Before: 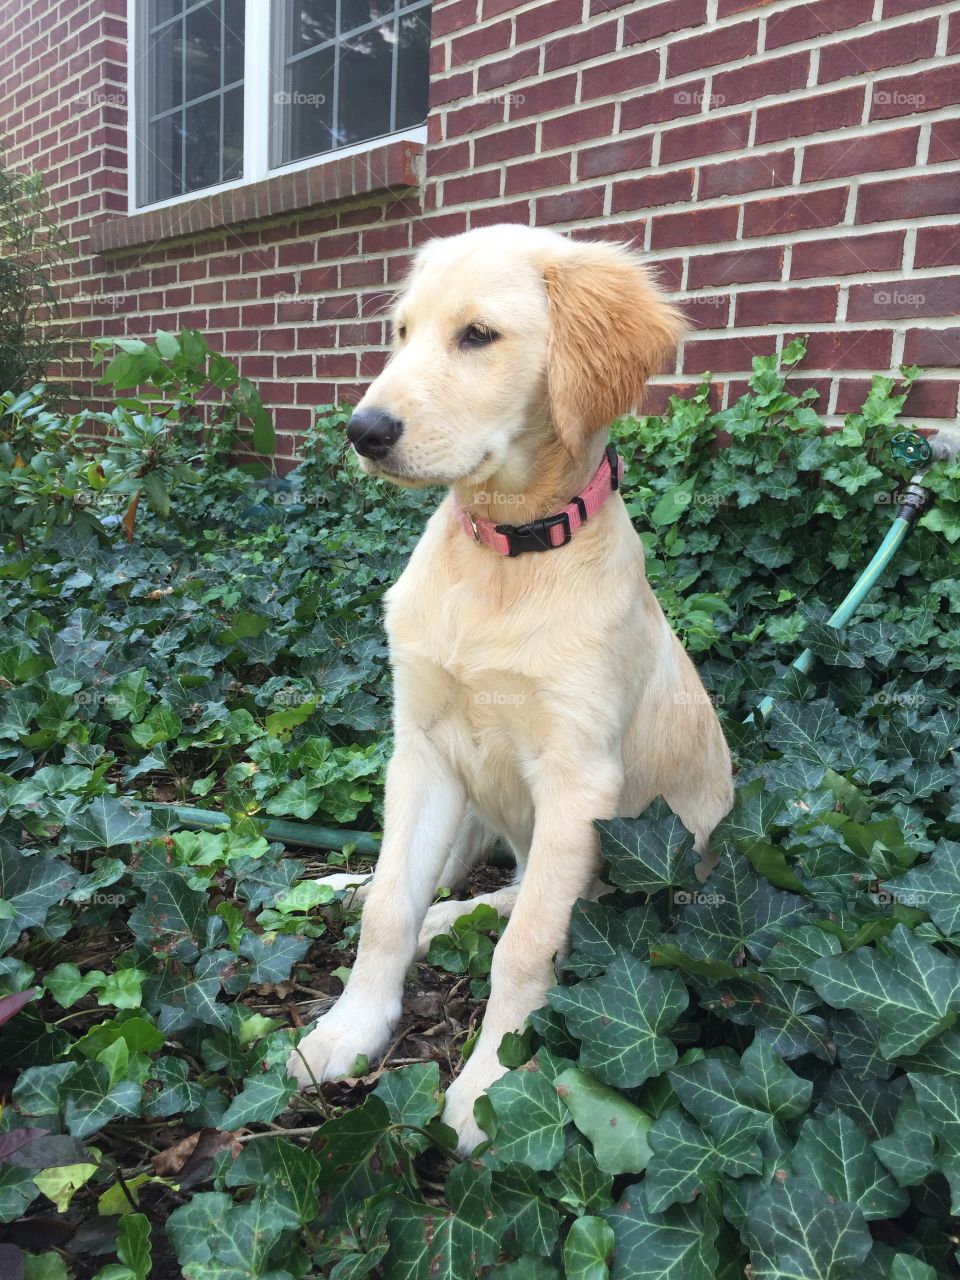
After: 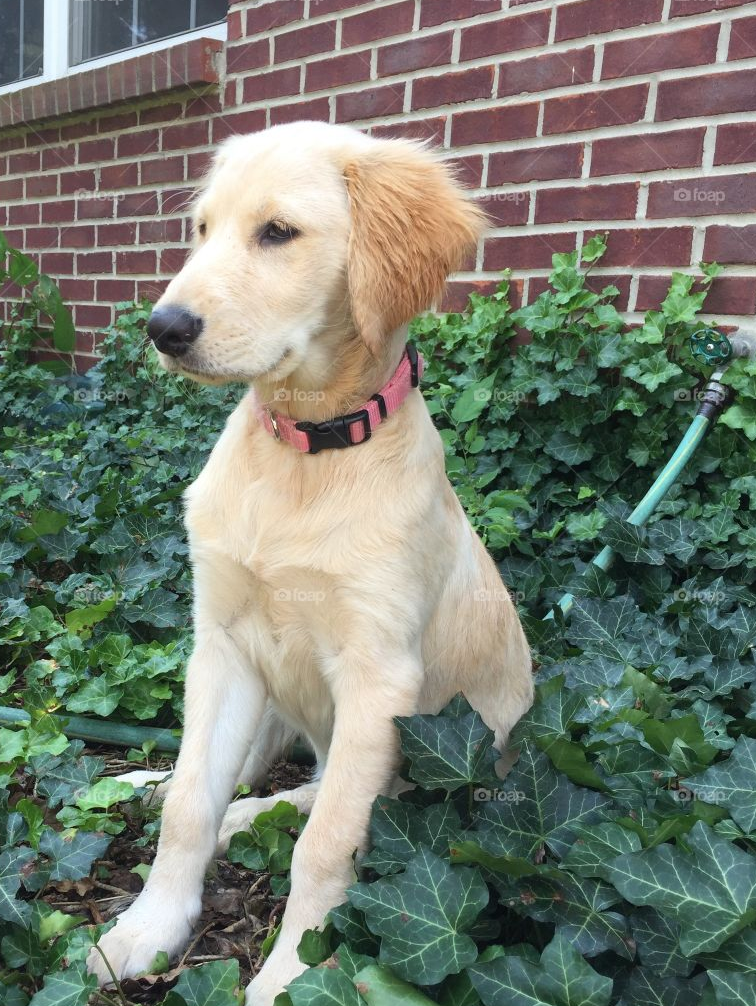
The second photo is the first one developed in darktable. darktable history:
crop and rotate: left 20.849%, top 8.055%, right 0.365%, bottom 13.313%
